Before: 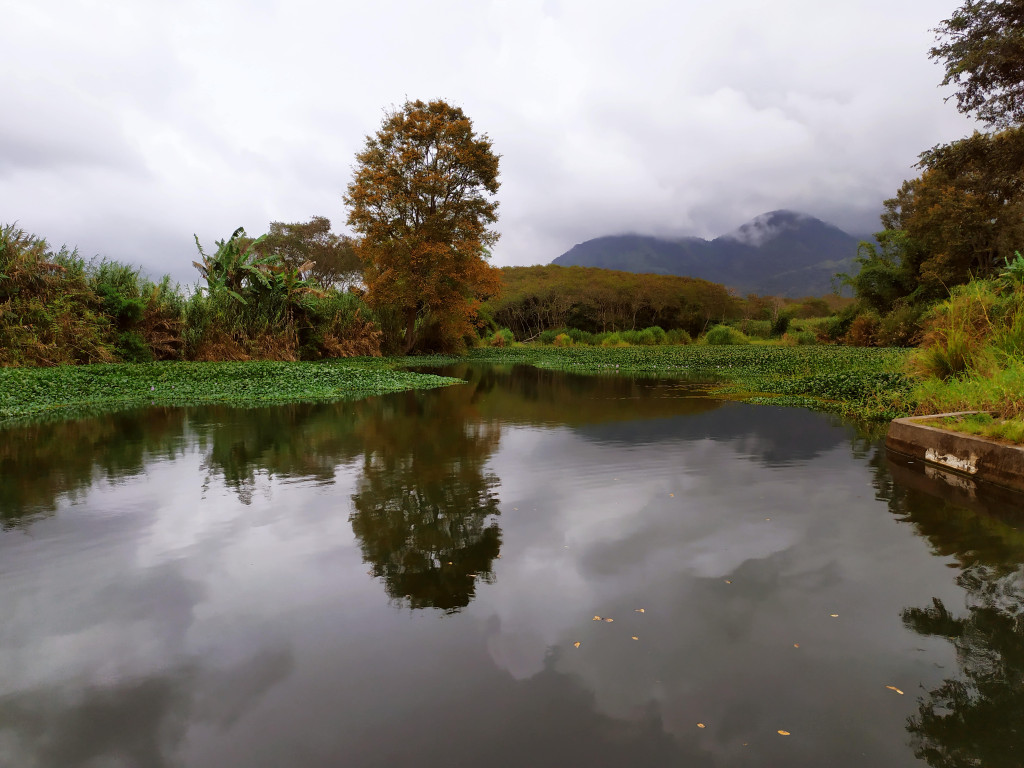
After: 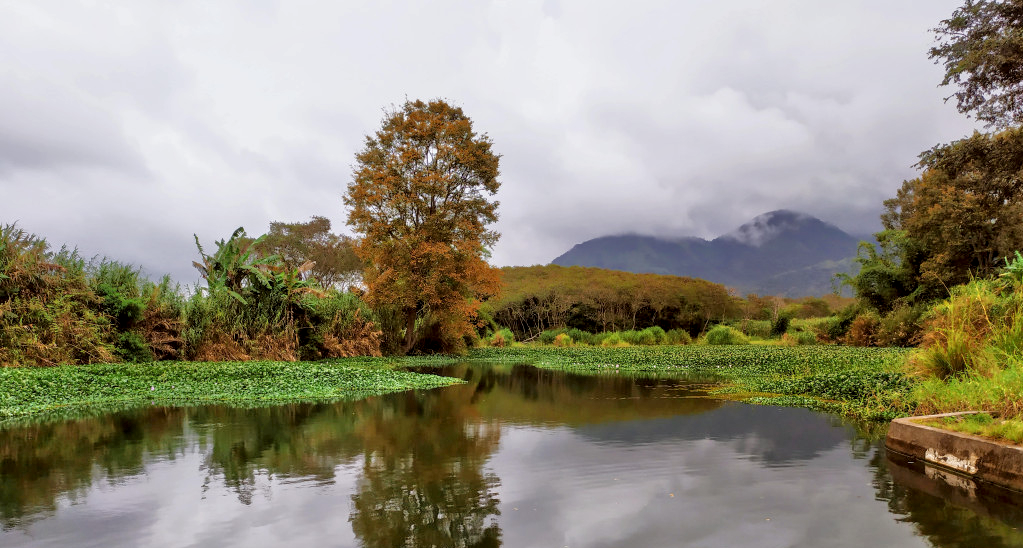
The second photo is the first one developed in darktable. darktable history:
exposure: exposure -0.178 EV, compensate highlight preservation false
crop: right 0.001%, bottom 28.597%
local contrast: detail 130%
tone equalizer: -7 EV 0.163 EV, -6 EV 0.587 EV, -5 EV 1.17 EV, -4 EV 1.36 EV, -3 EV 1.18 EV, -2 EV 0.6 EV, -1 EV 0.164 EV
